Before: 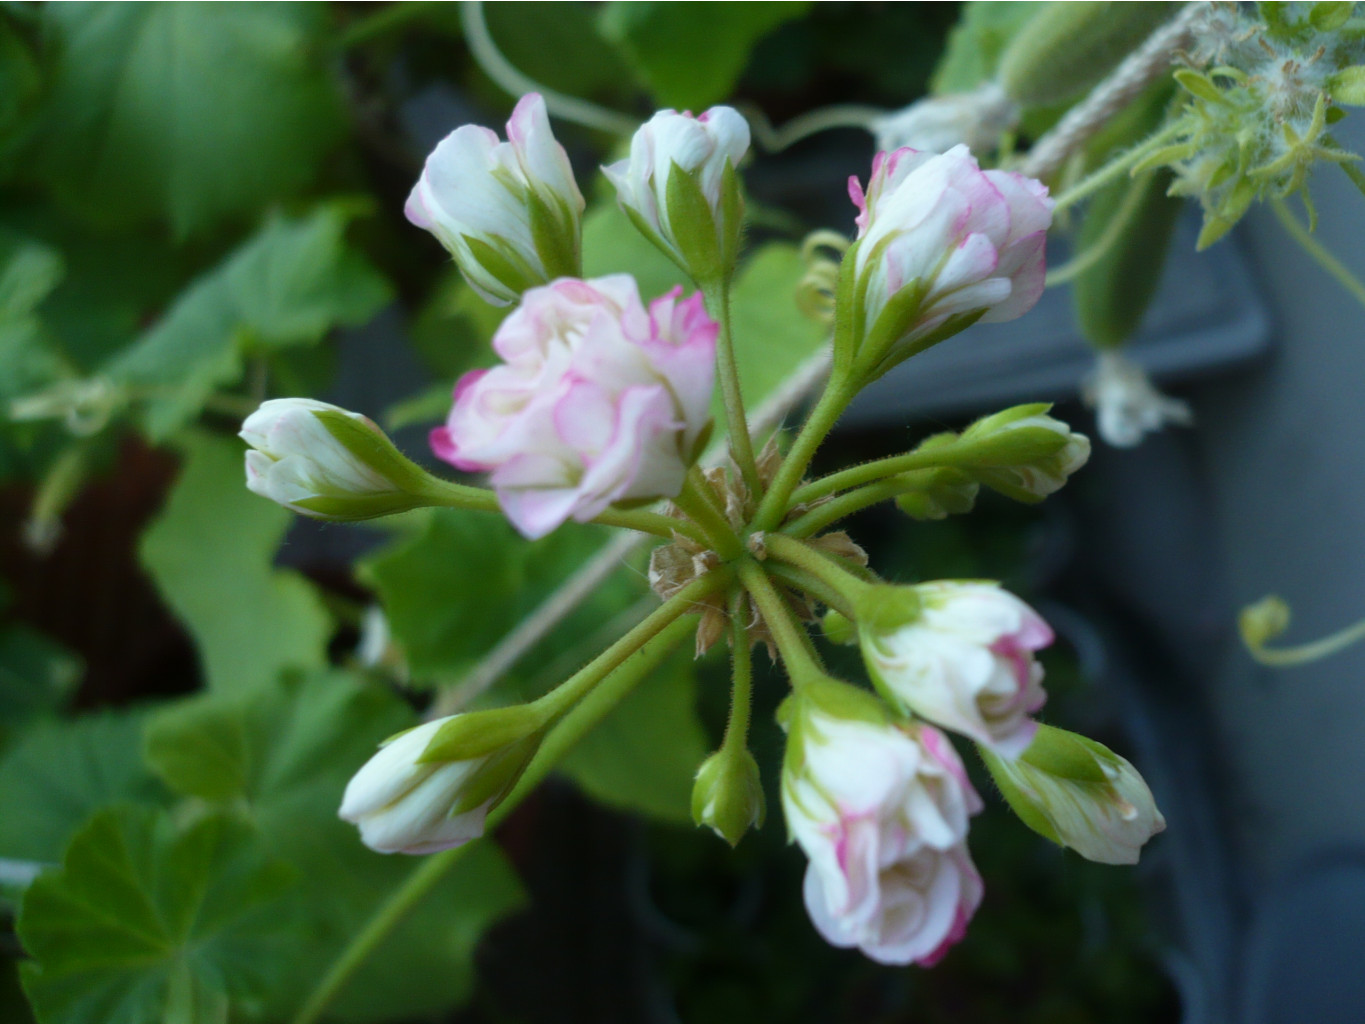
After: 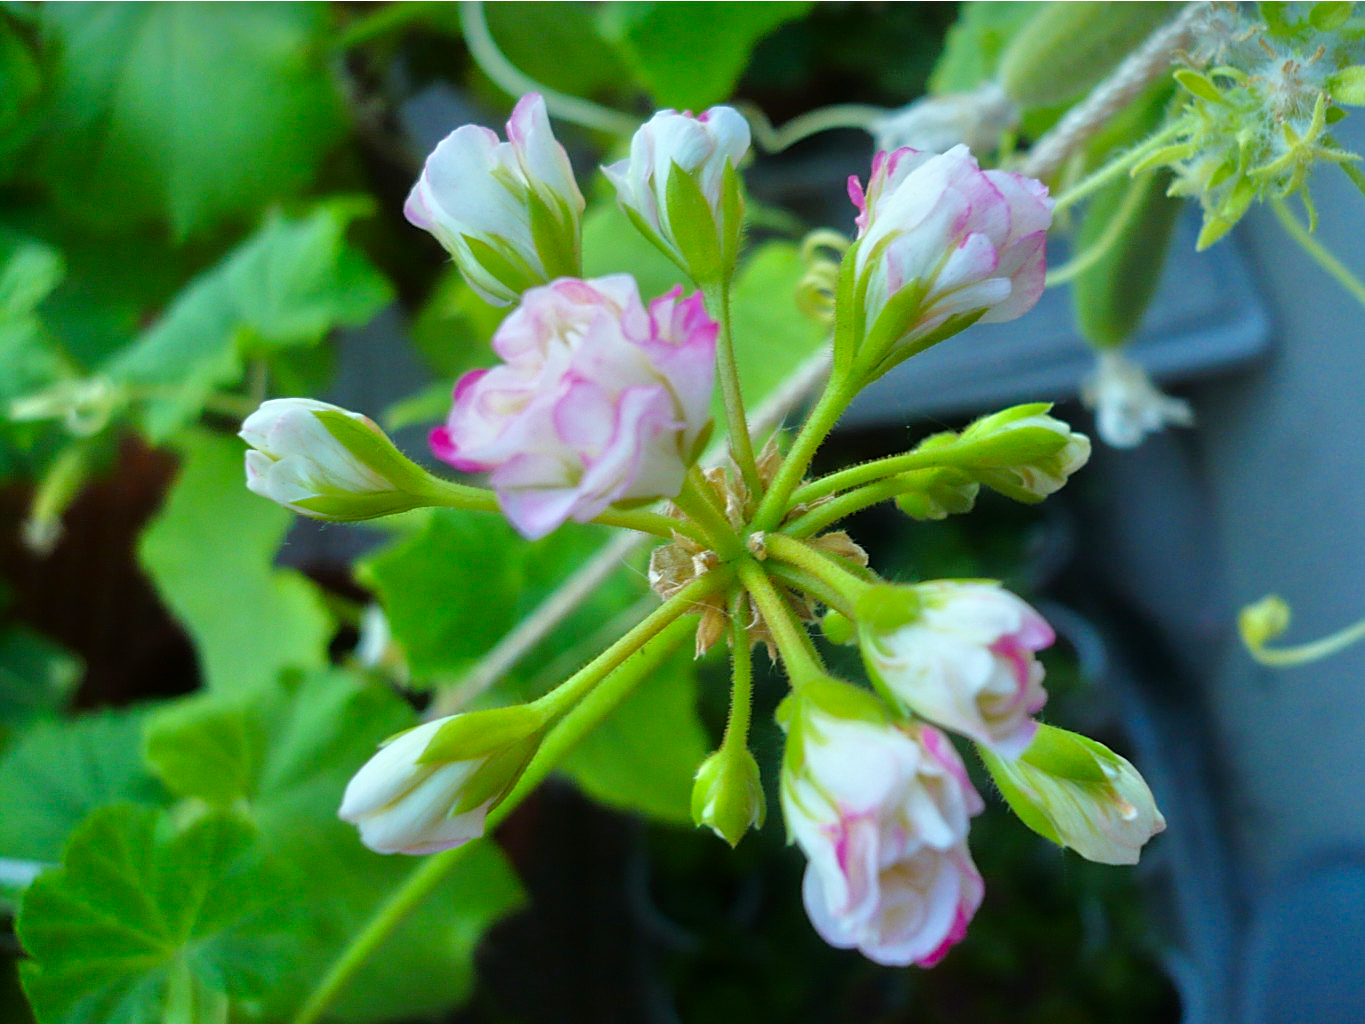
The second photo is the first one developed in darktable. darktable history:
color zones: curves: ch0 [(0, 0.613) (0.01, 0.613) (0.245, 0.448) (0.498, 0.529) (0.642, 0.665) (0.879, 0.777) (0.99, 0.613)]; ch1 [(0, 0) (0.143, 0) (0.286, 0) (0.429, 0) (0.571, 0) (0.714, 0) (0.857, 0)], mix -131.09%
tone equalizer: -7 EV 0.15 EV, -6 EV 0.6 EV, -5 EV 1.15 EV, -4 EV 1.33 EV, -3 EV 1.15 EV, -2 EV 0.6 EV, -1 EV 0.15 EV, mask exposure compensation -0.5 EV
sharpen: on, module defaults
